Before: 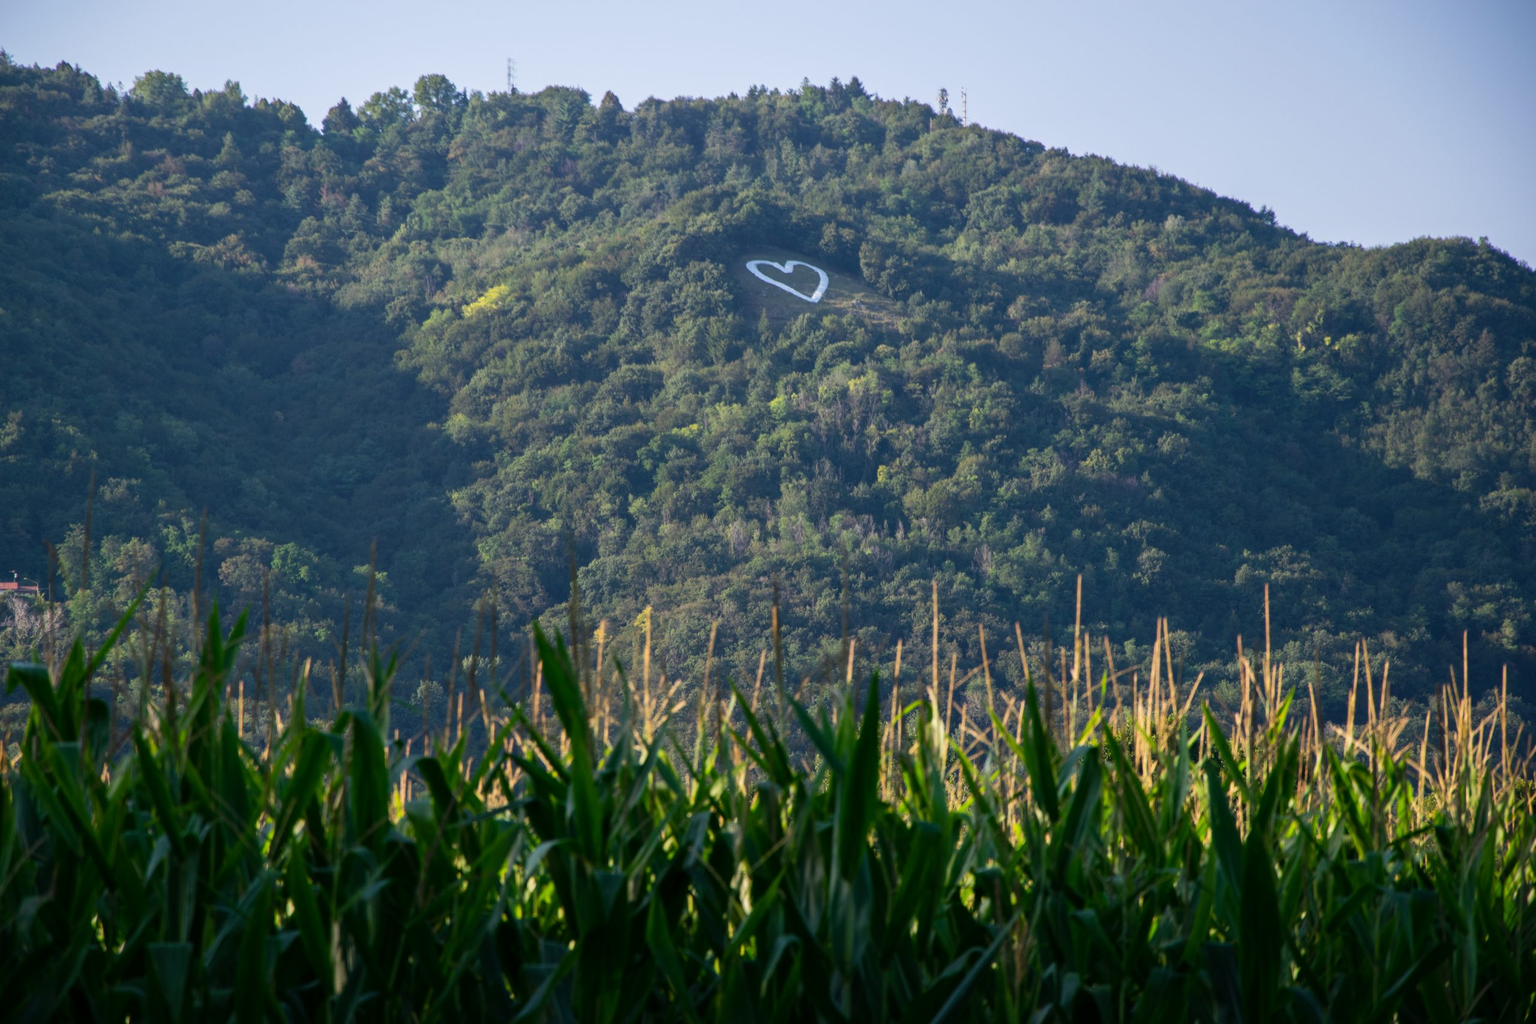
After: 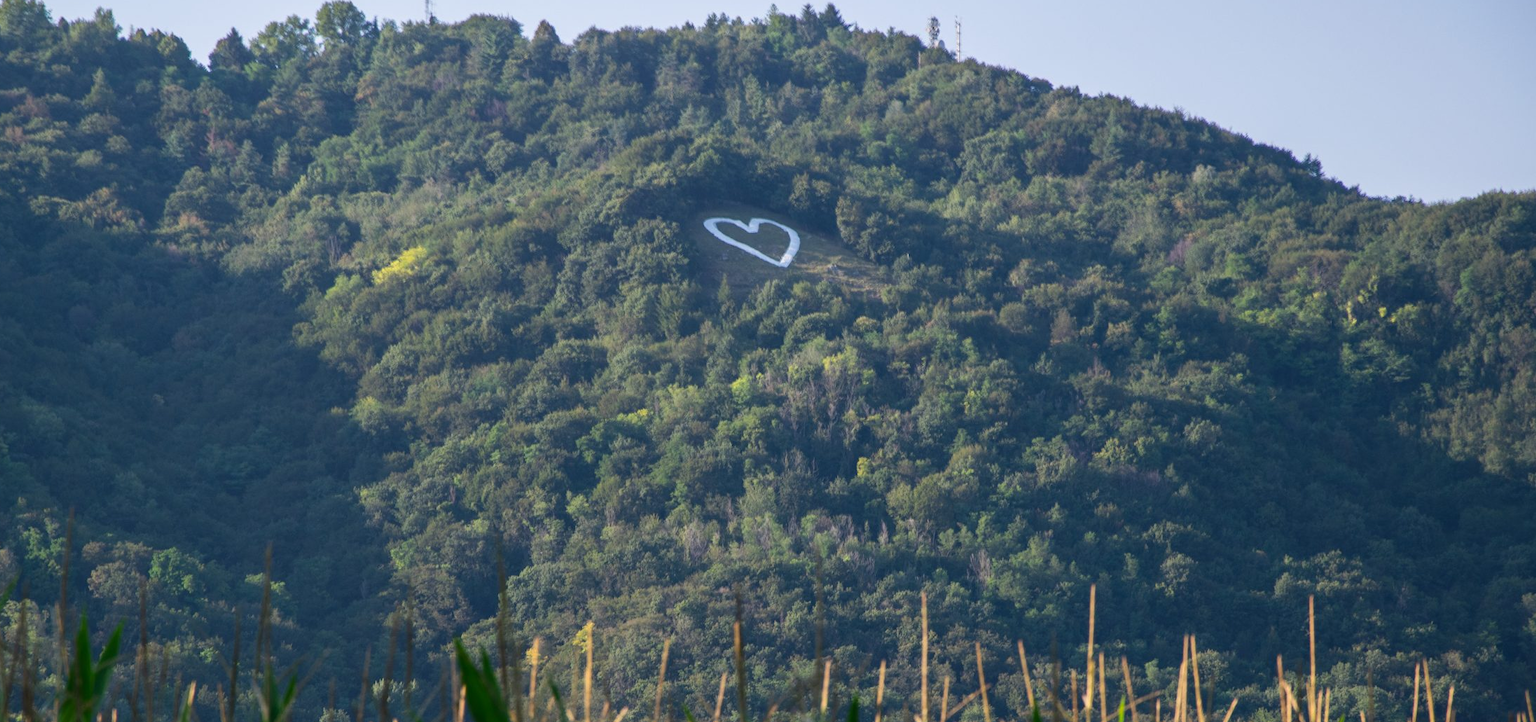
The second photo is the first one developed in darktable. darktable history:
crop and rotate: left 9.345%, top 7.22%, right 4.982%, bottom 32.331%
fill light: on, module defaults
